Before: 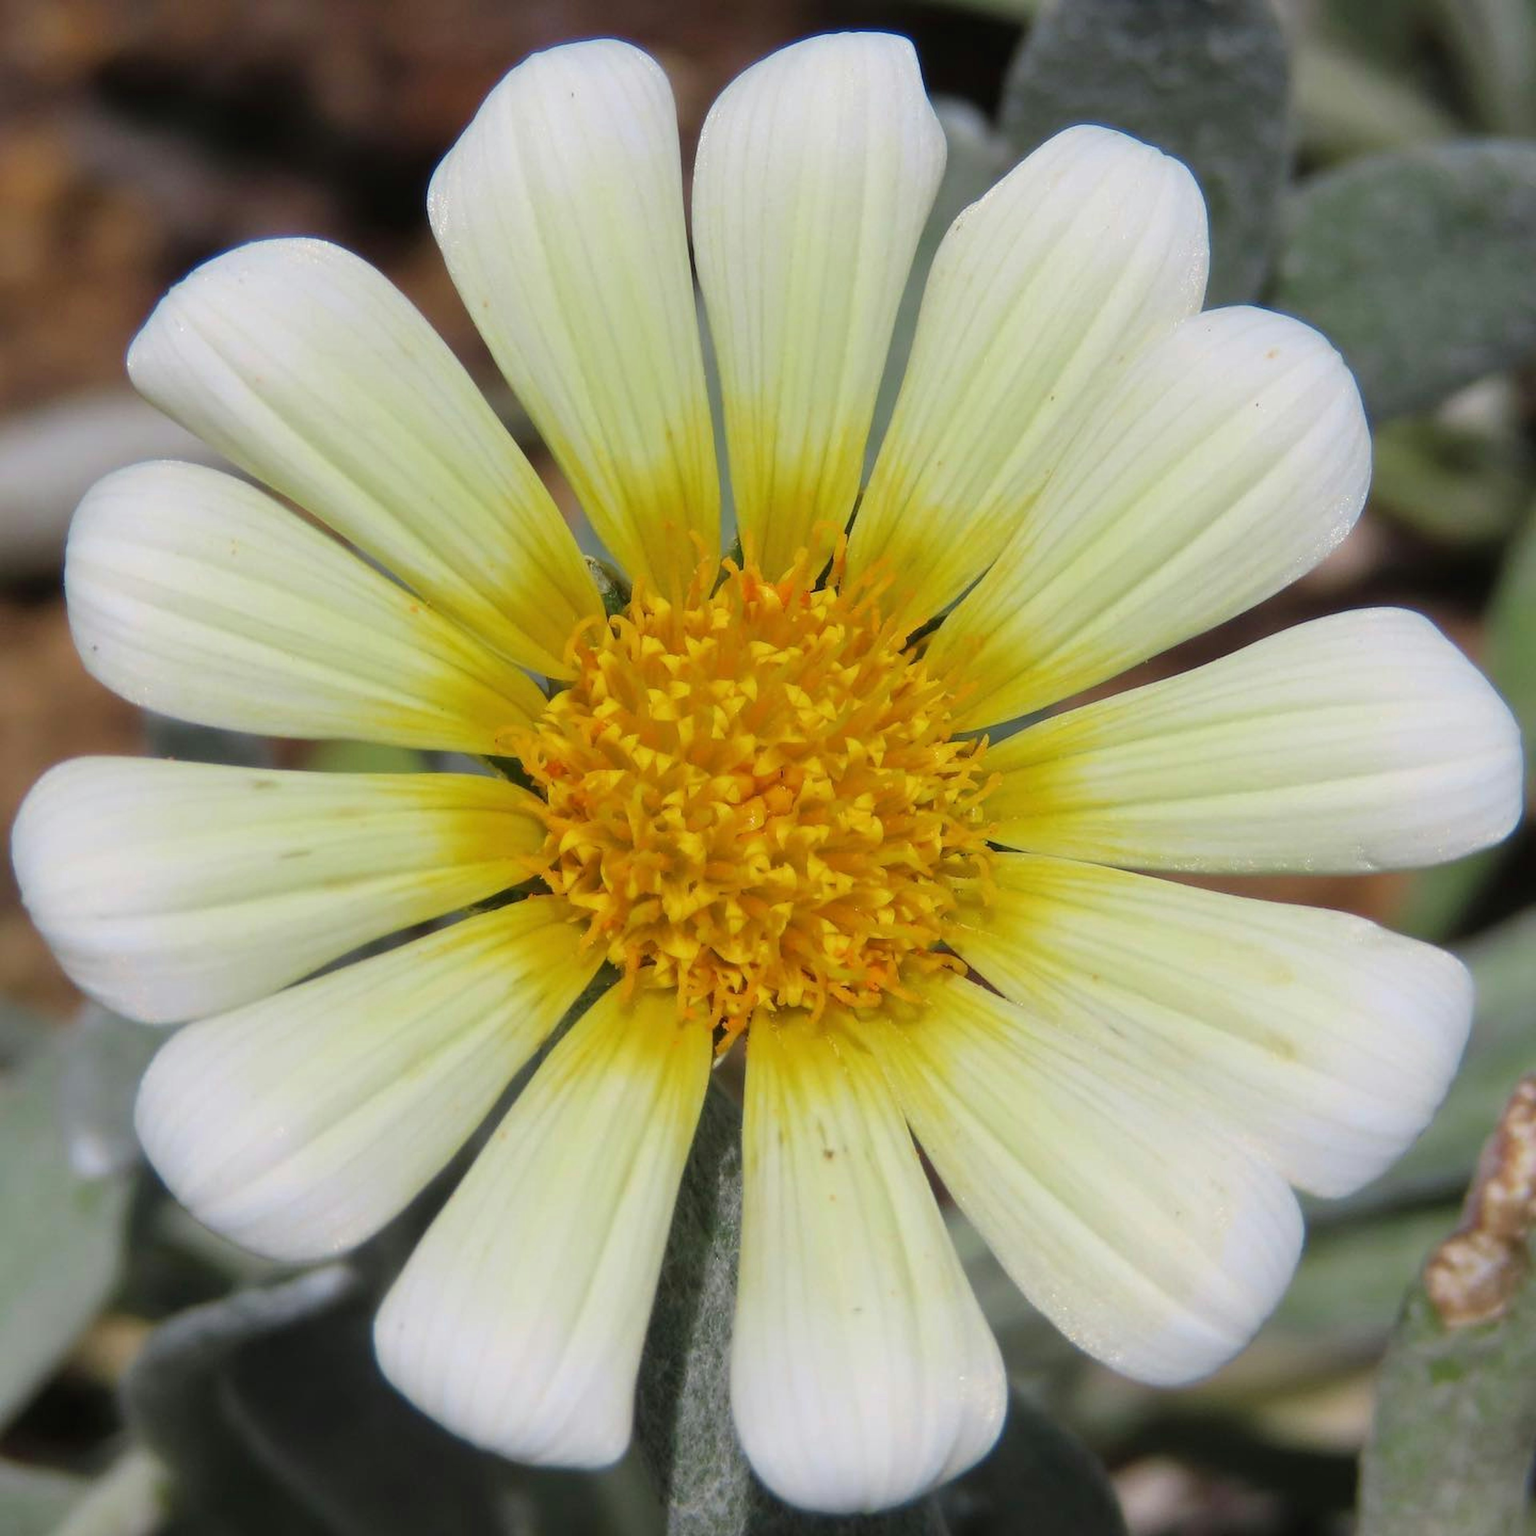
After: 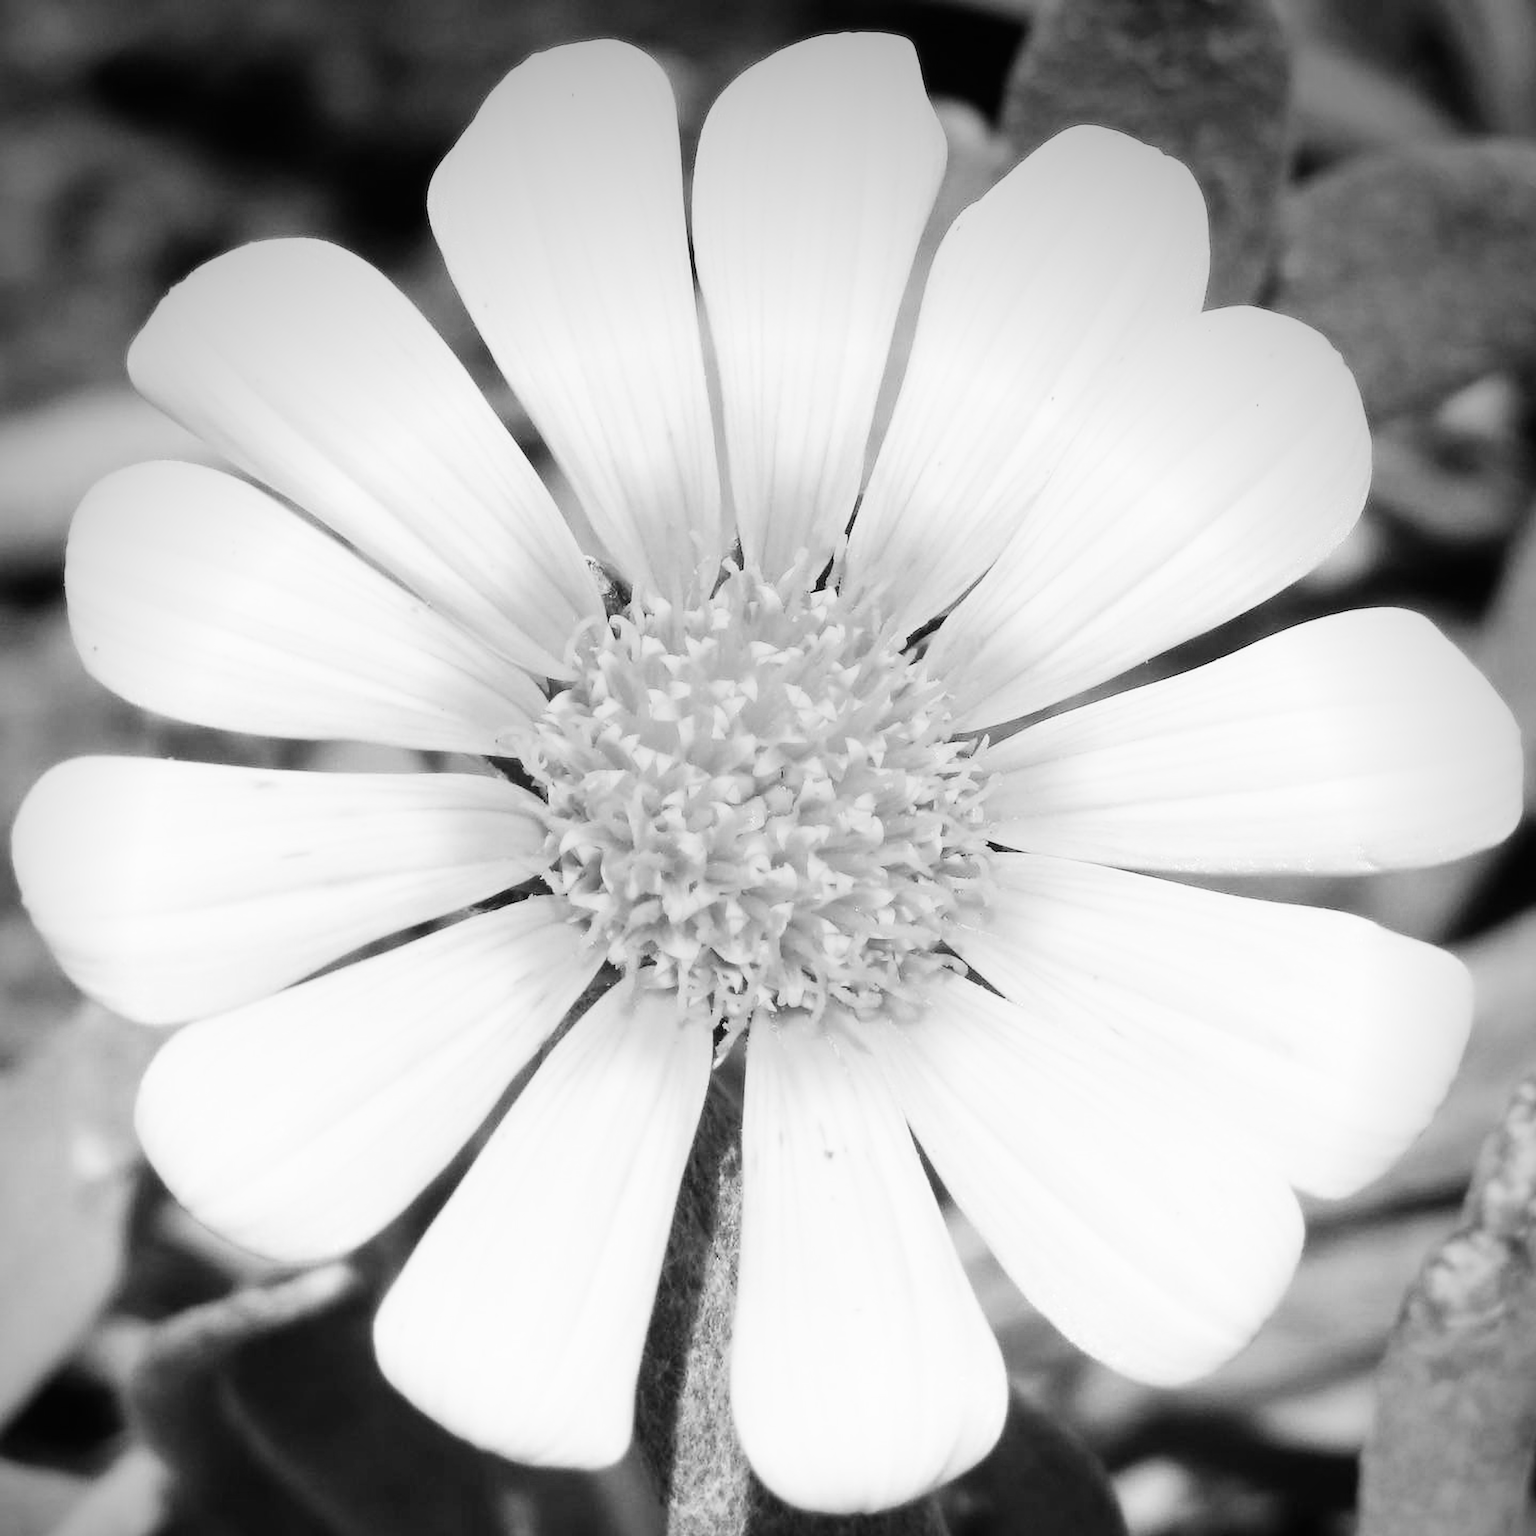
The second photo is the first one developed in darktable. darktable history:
vignetting: brightness -0.629, saturation -0.007, center (-0.028, 0.239)
base curve: curves: ch0 [(0, 0) (0.007, 0.004) (0.027, 0.03) (0.046, 0.07) (0.207, 0.54) (0.442, 0.872) (0.673, 0.972) (1, 1)], preserve colors none
monochrome: on, module defaults
sharpen: on, module defaults
